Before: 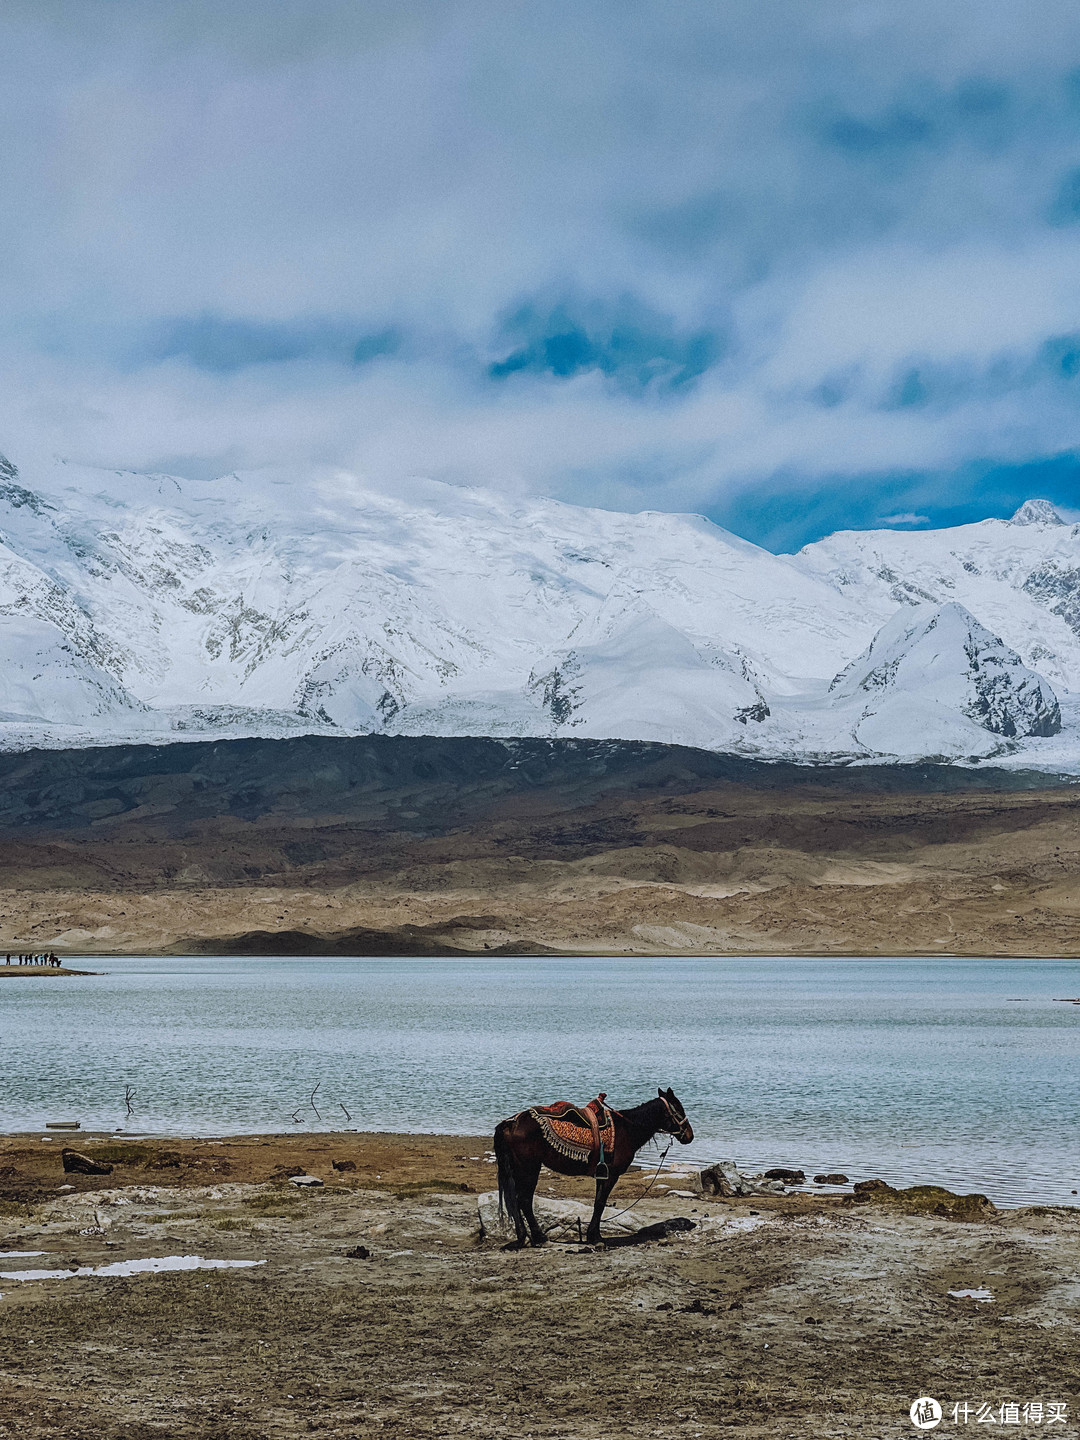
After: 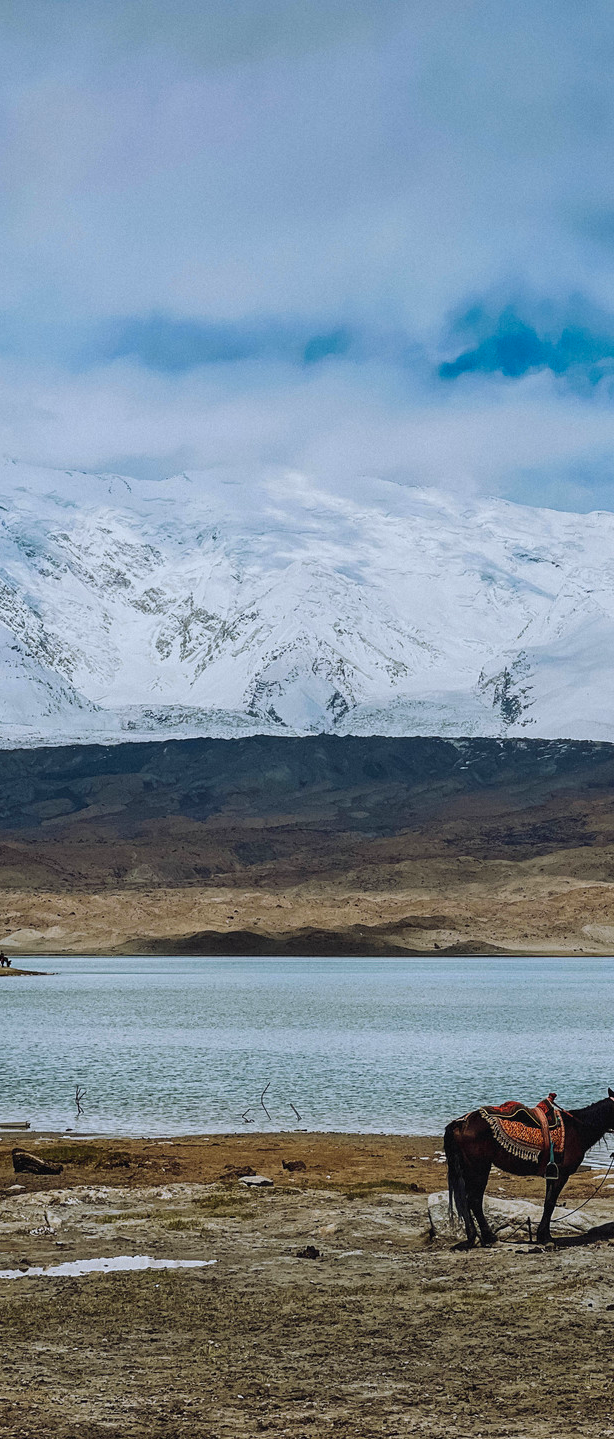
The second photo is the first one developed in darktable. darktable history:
crop: left 4.702%, right 38.413%
contrast brightness saturation: saturation 0.182
